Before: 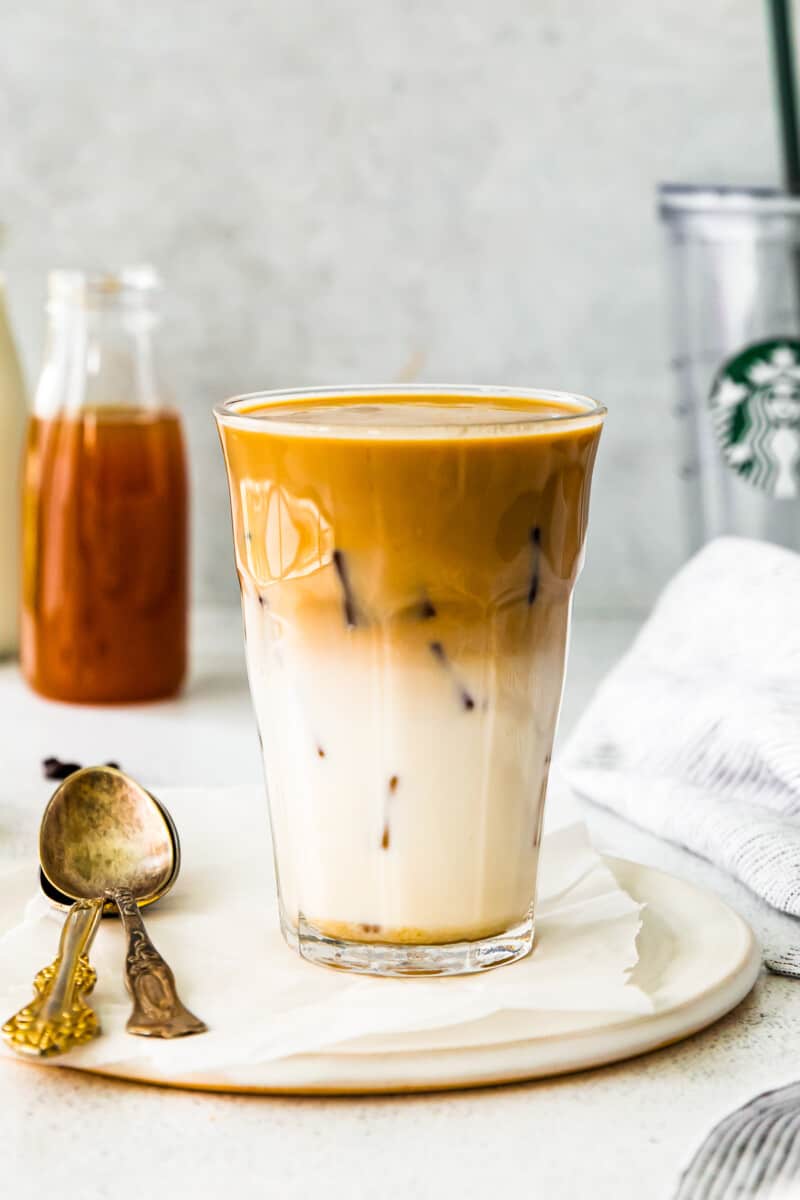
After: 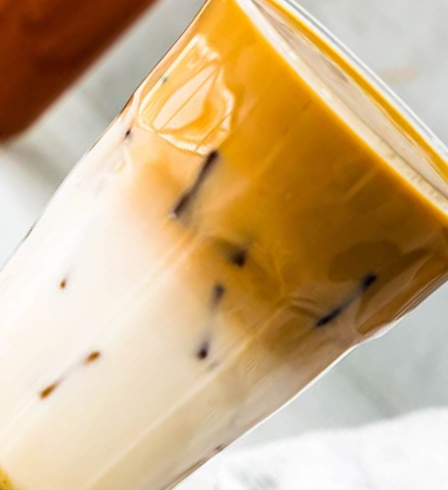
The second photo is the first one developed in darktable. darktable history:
crop and rotate: angle -44.75°, top 16.13%, right 0.898%, bottom 11.686%
